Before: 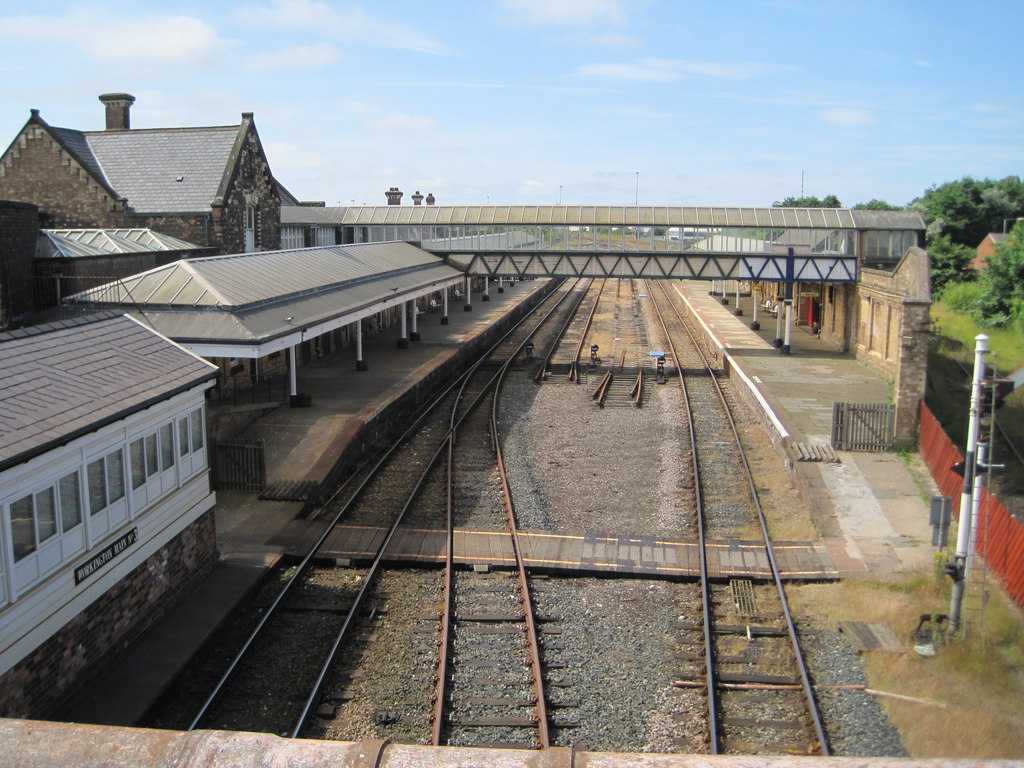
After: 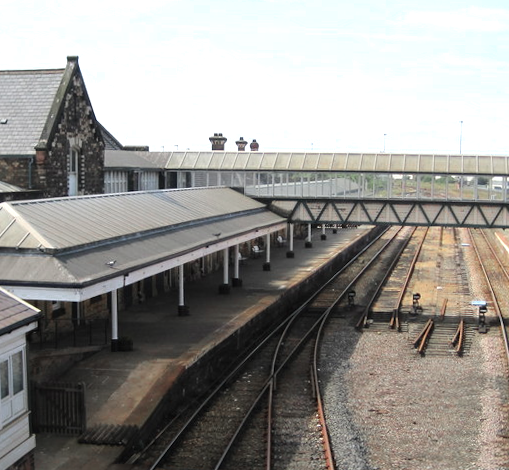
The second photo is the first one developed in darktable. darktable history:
color zones: curves: ch0 [(0, 0.466) (0.128, 0.466) (0.25, 0.5) (0.375, 0.456) (0.5, 0.5) (0.625, 0.5) (0.737, 0.652) (0.875, 0.5)]; ch1 [(0, 0.603) (0.125, 0.618) (0.261, 0.348) (0.372, 0.353) (0.497, 0.363) (0.611, 0.45) (0.731, 0.427) (0.875, 0.518) (0.998, 0.652)]; ch2 [(0, 0.559) (0.125, 0.451) (0.253, 0.564) (0.37, 0.578) (0.5, 0.466) (0.625, 0.471) (0.731, 0.471) (0.88, 0.485)]
rotate and perspective: rotation 0.8°, automatic cropping off
tone equalizer: -8 EV -0.417 EV, -7 EV -0.389 EV, -6 EV -0.333 EV, -5 EV -0.222 EV, -3 EV 0.222 EV, -2 EV 0.333 EV, -1 EV 0.389 EV, +0 EV 0.417 EV, edges refinement/feathering 500, mask exposure compensation -1.25 EV, preserve details no
crop: left 17.835%, top 7.675%, right 32.881%, bottom 32.213%
